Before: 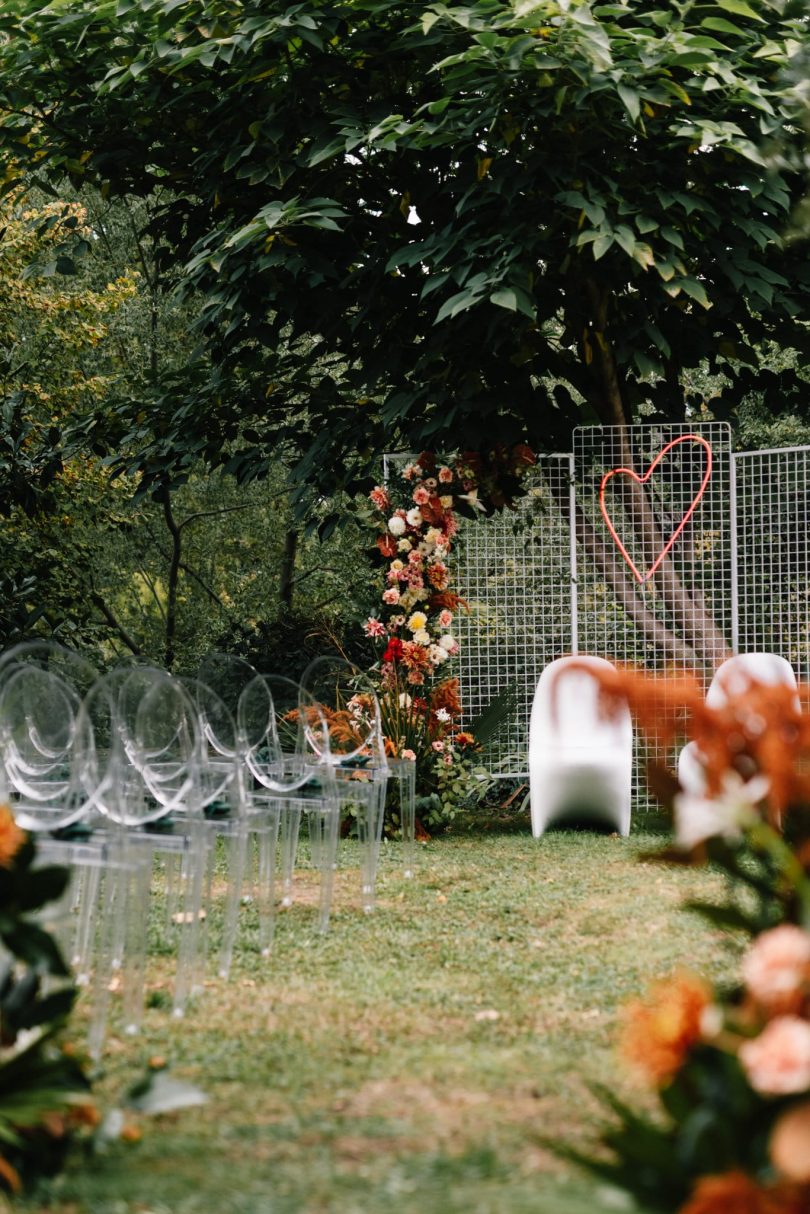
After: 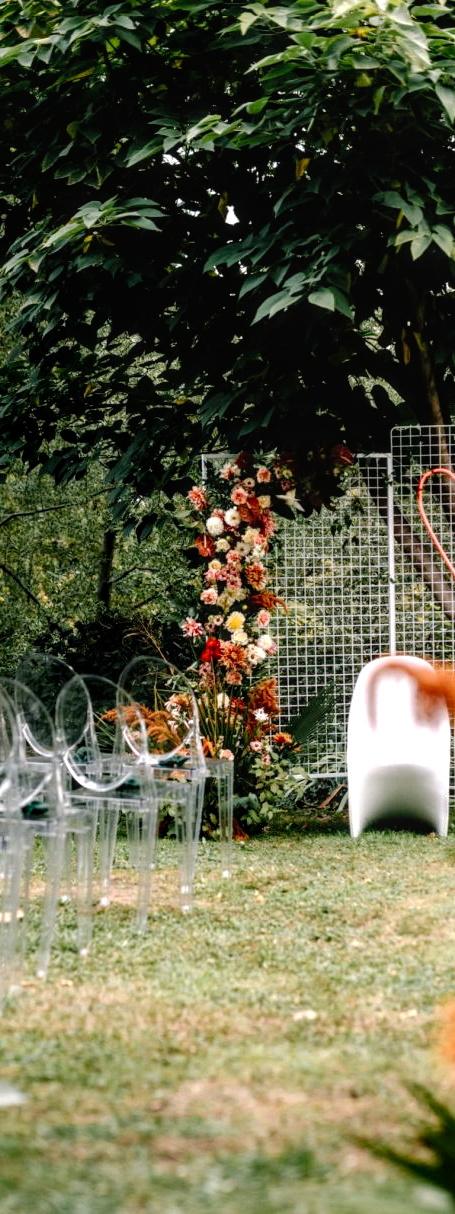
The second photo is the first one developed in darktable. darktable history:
tone curve: curves: ch0 [(0, 0) (0.003, 0.018) (0.011, 0.019) (0.025, 0.02) (0.044, 0.024) (0.069, 0.034) (0.1, 0.049) (0.136, 0.082) (0.177, 0.136) (0.224, 0.196) (0.277, 0.263) (0.335, 0.329) (0.399, 0.401) (0.468, 0.473) (0.543, 0.546) (0.623, 0.625) (0.709, 0.698) (0.801, 0.779) (0.898, 0.867) (1, 1)], preserve colors none
exposure: black level correction 0.001, exposure 0.5 EV, compensate exposure bias true, compensate highlight preservation false
crop and rotate: left 22.516%, right 21.234%
tone equalizer: on, module defaults
local contrast: on, module defaults
